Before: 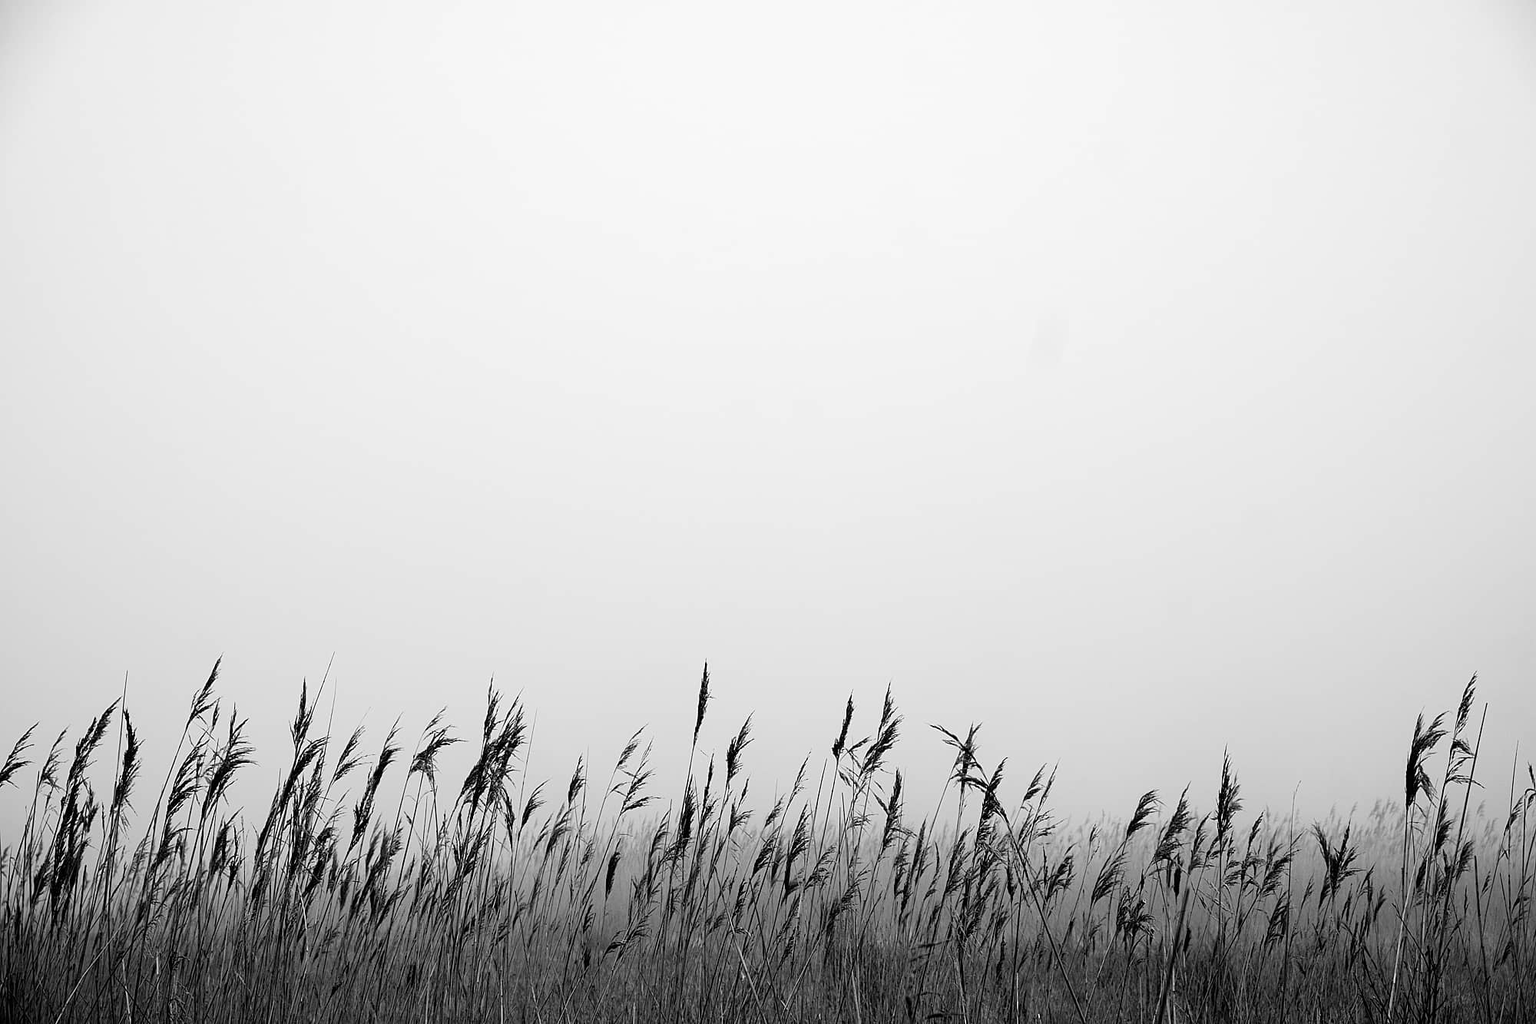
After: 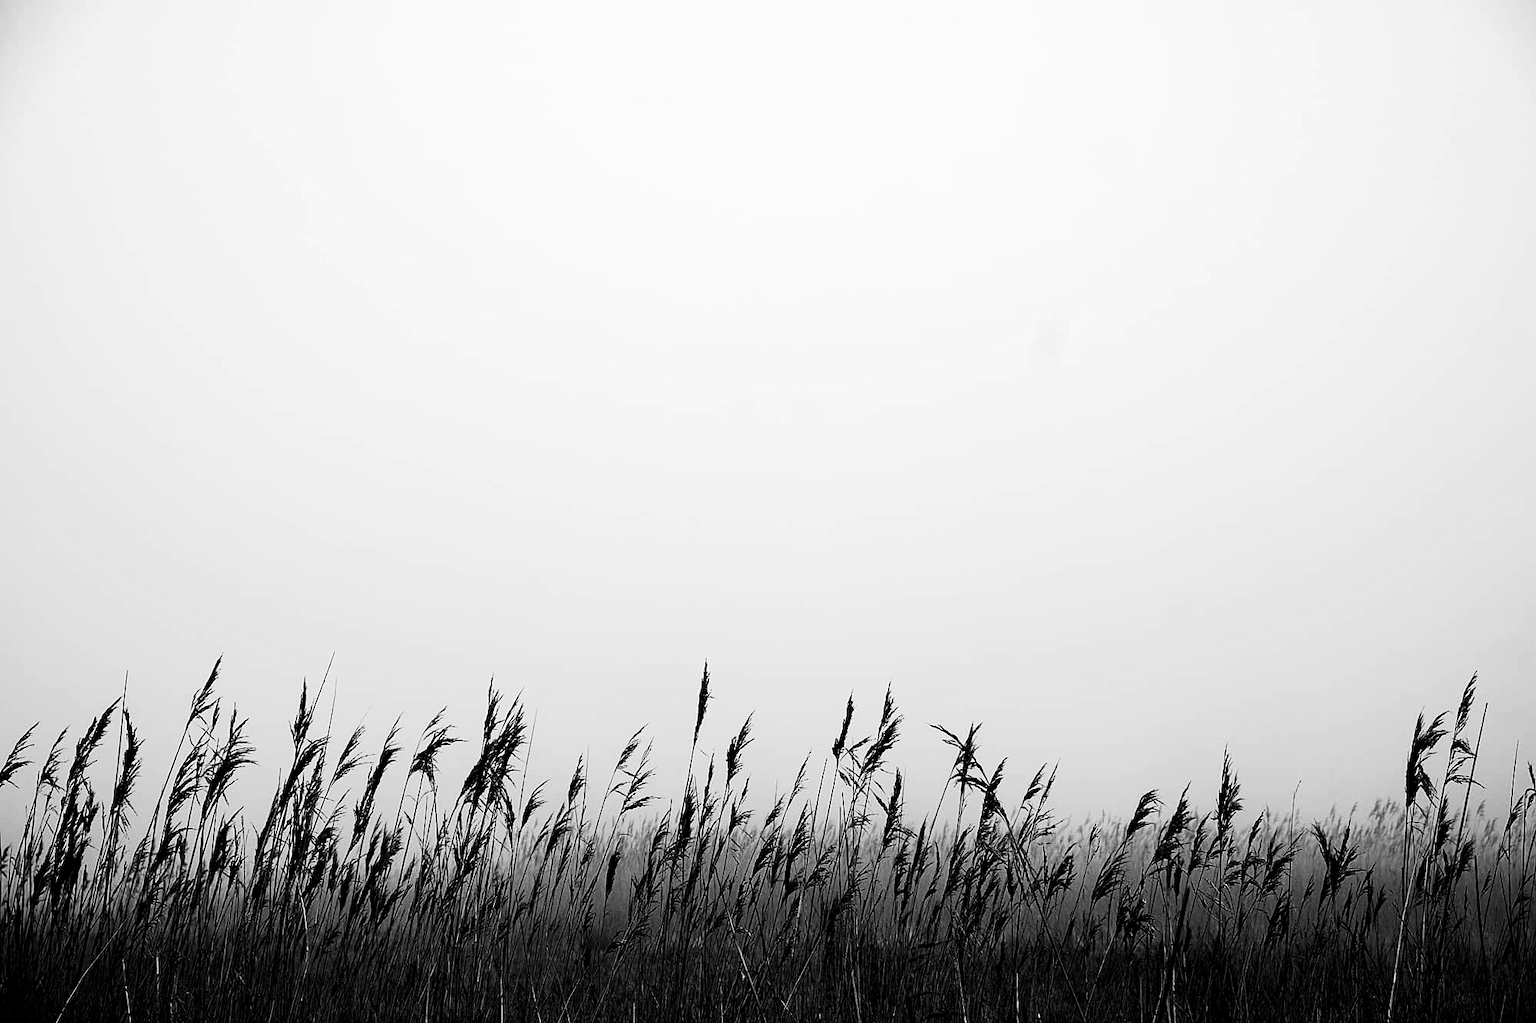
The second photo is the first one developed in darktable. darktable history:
local contrast: mode bilateral grid, contrast 10, coarseness 25, detail 110%, midtone range 0.2
base curve: curves: ch0 [(0, 0) (0.028, 0.03) (0.121, 0.232) (0.46, 0.748) (0.859, 0.968) (1, 1)], preserve colors none
contrast brightness saturation: brightness -1, saturation 1
